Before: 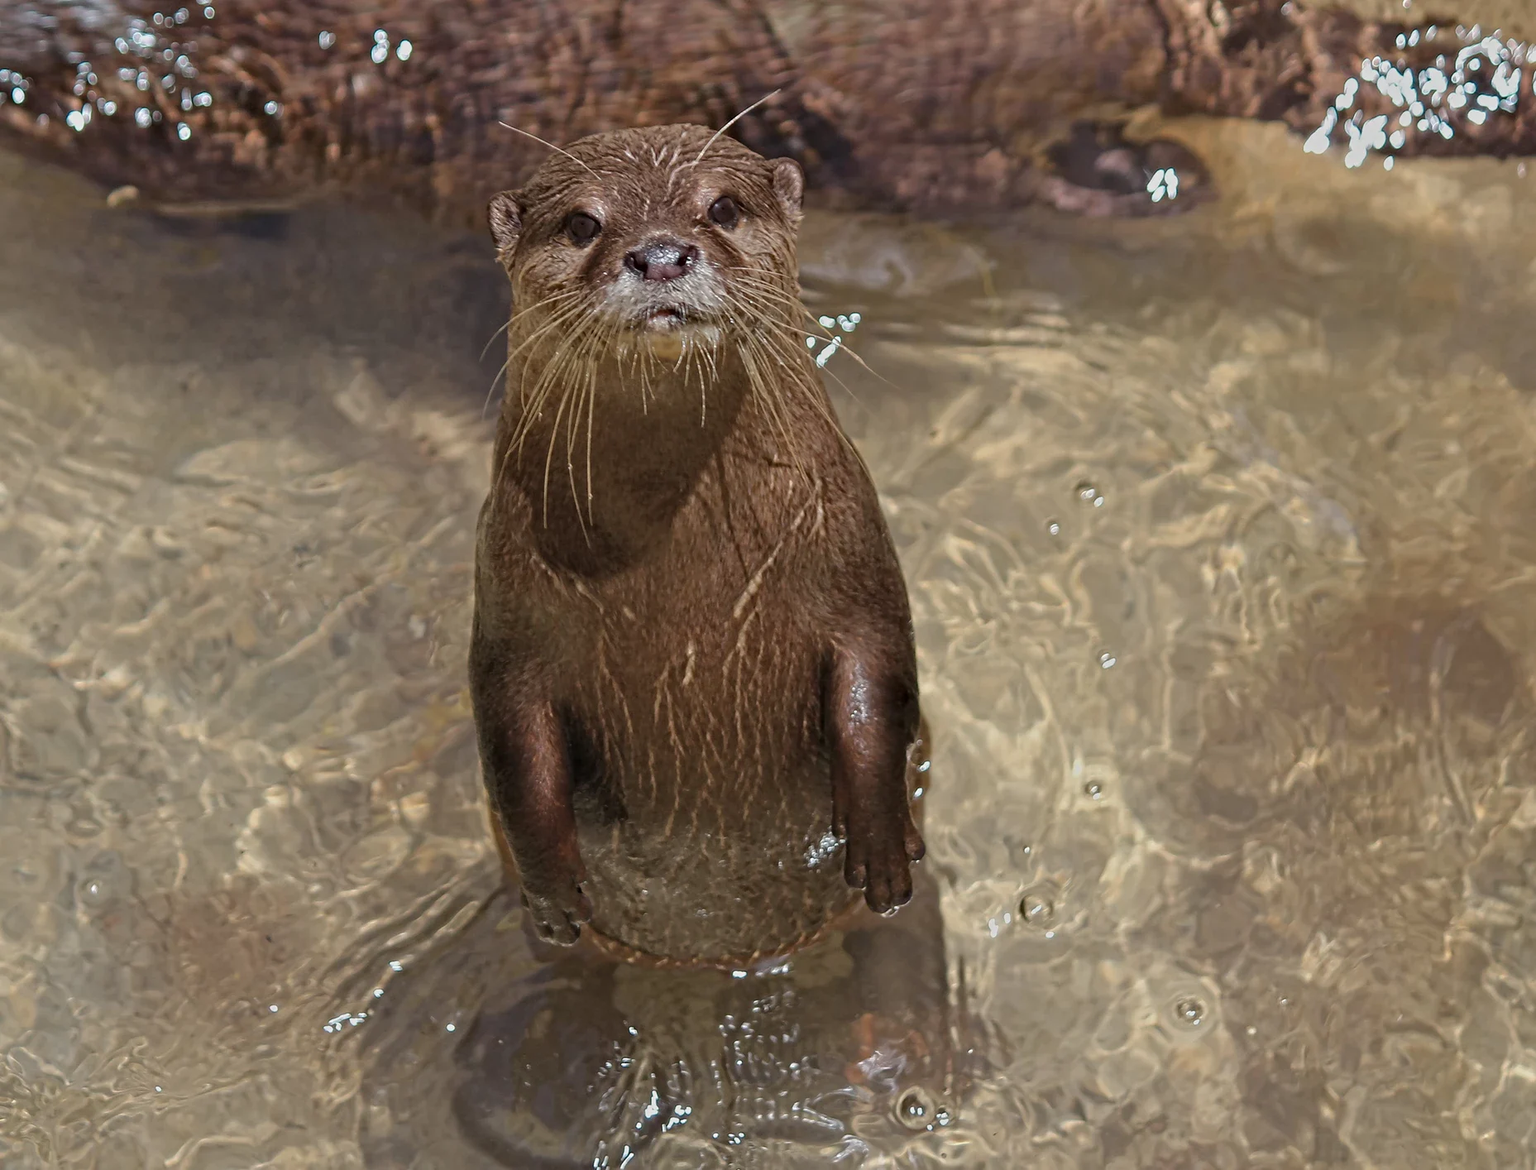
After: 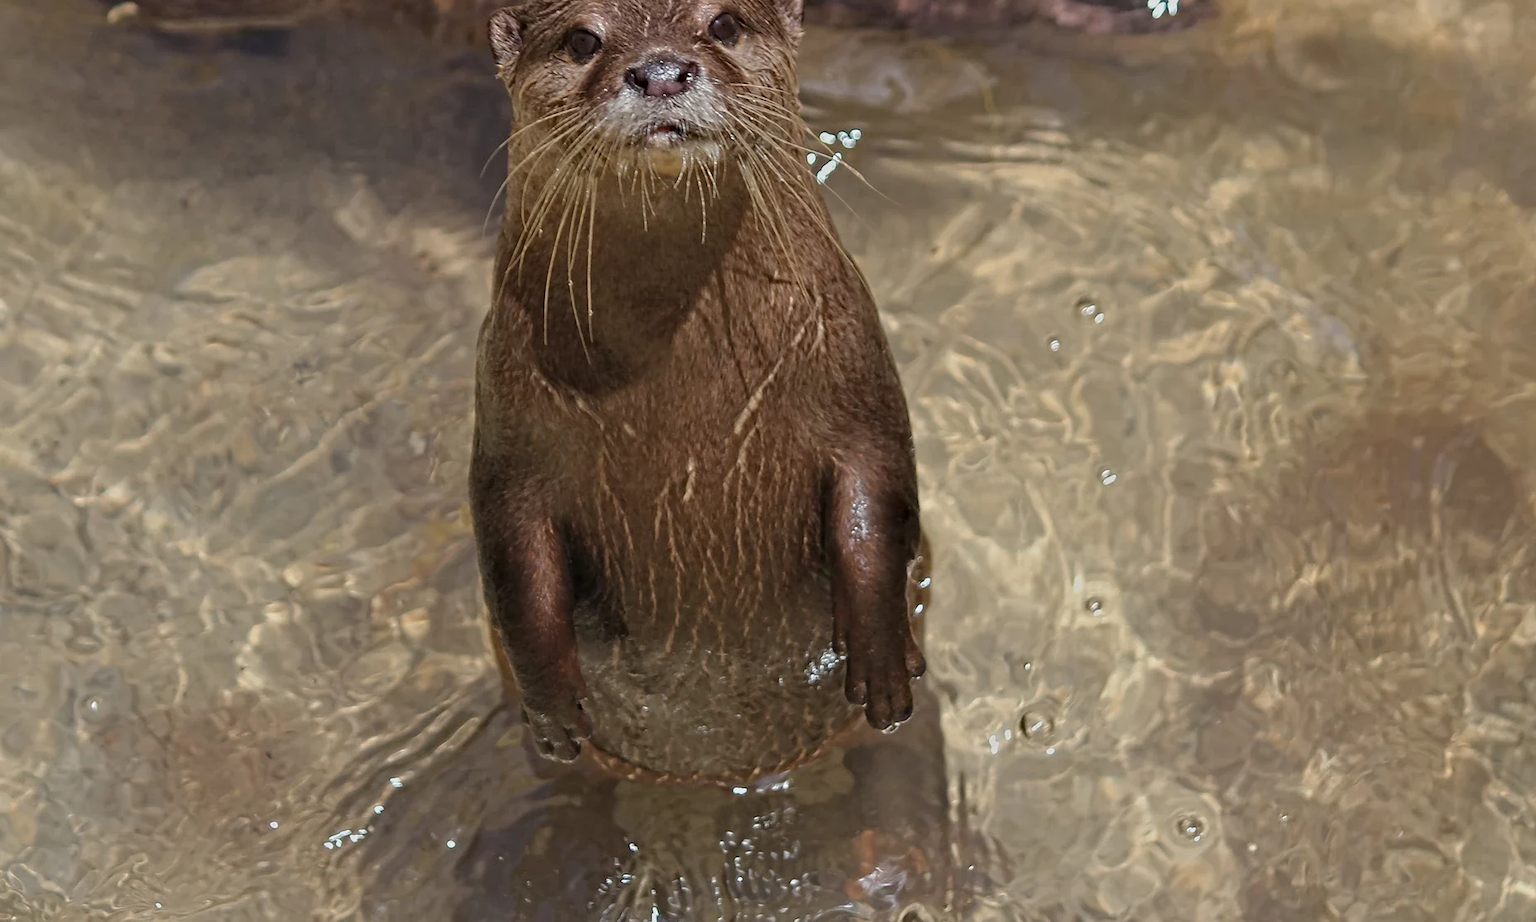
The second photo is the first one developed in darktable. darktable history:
crop and rotate: top 15.749%, bottom 5.329%
